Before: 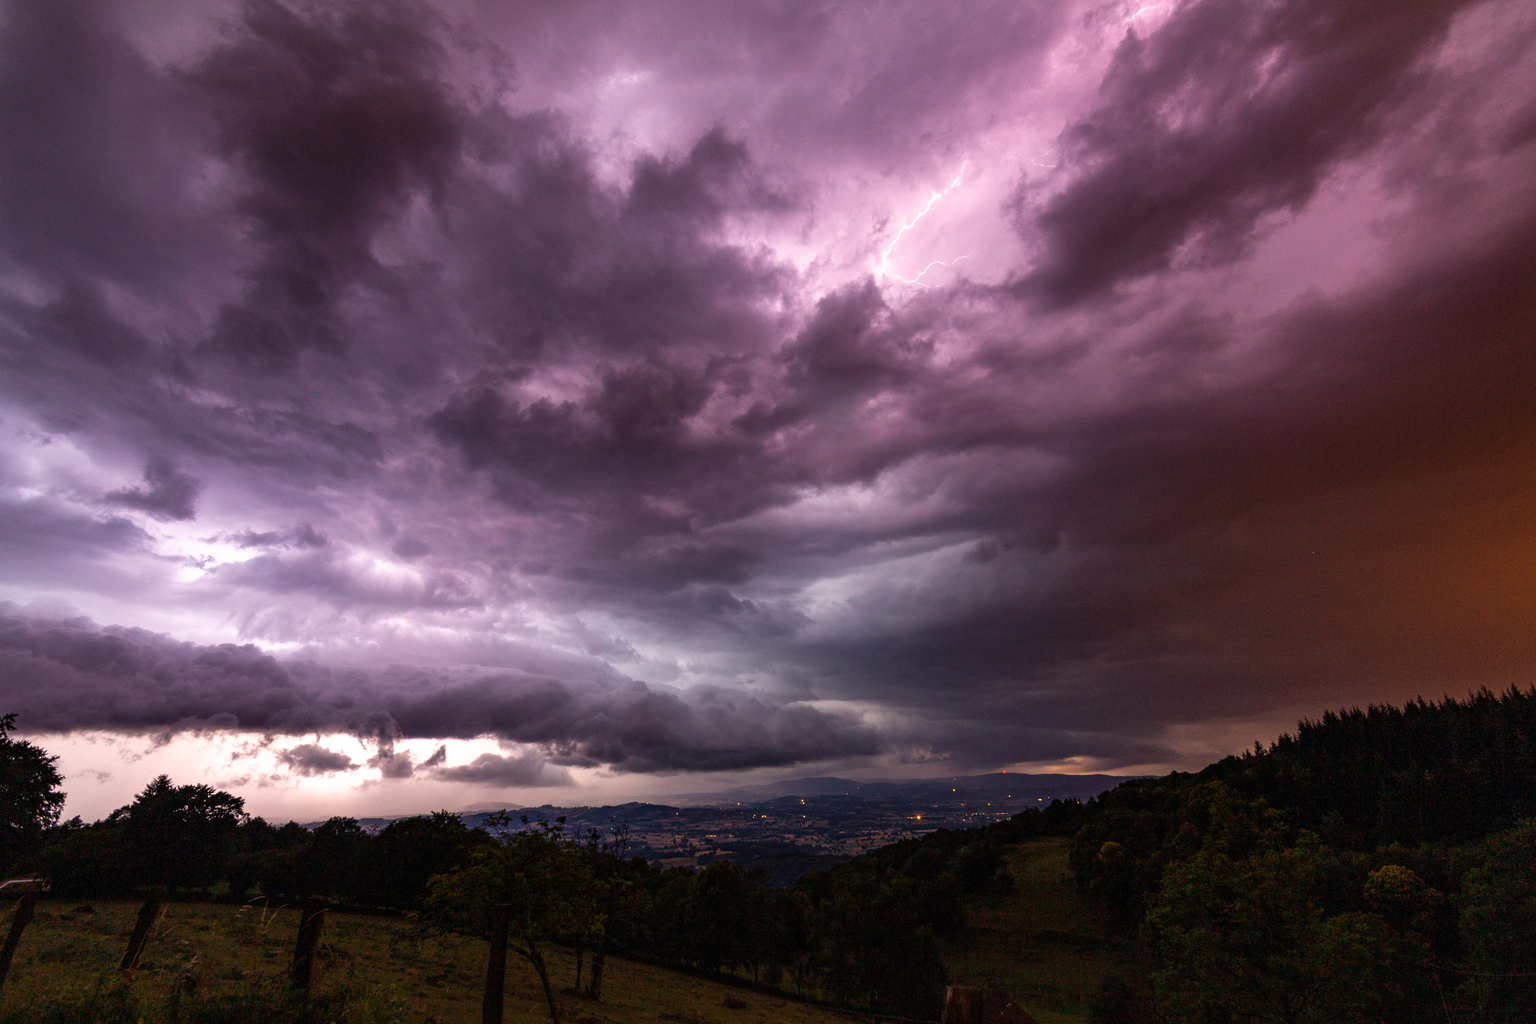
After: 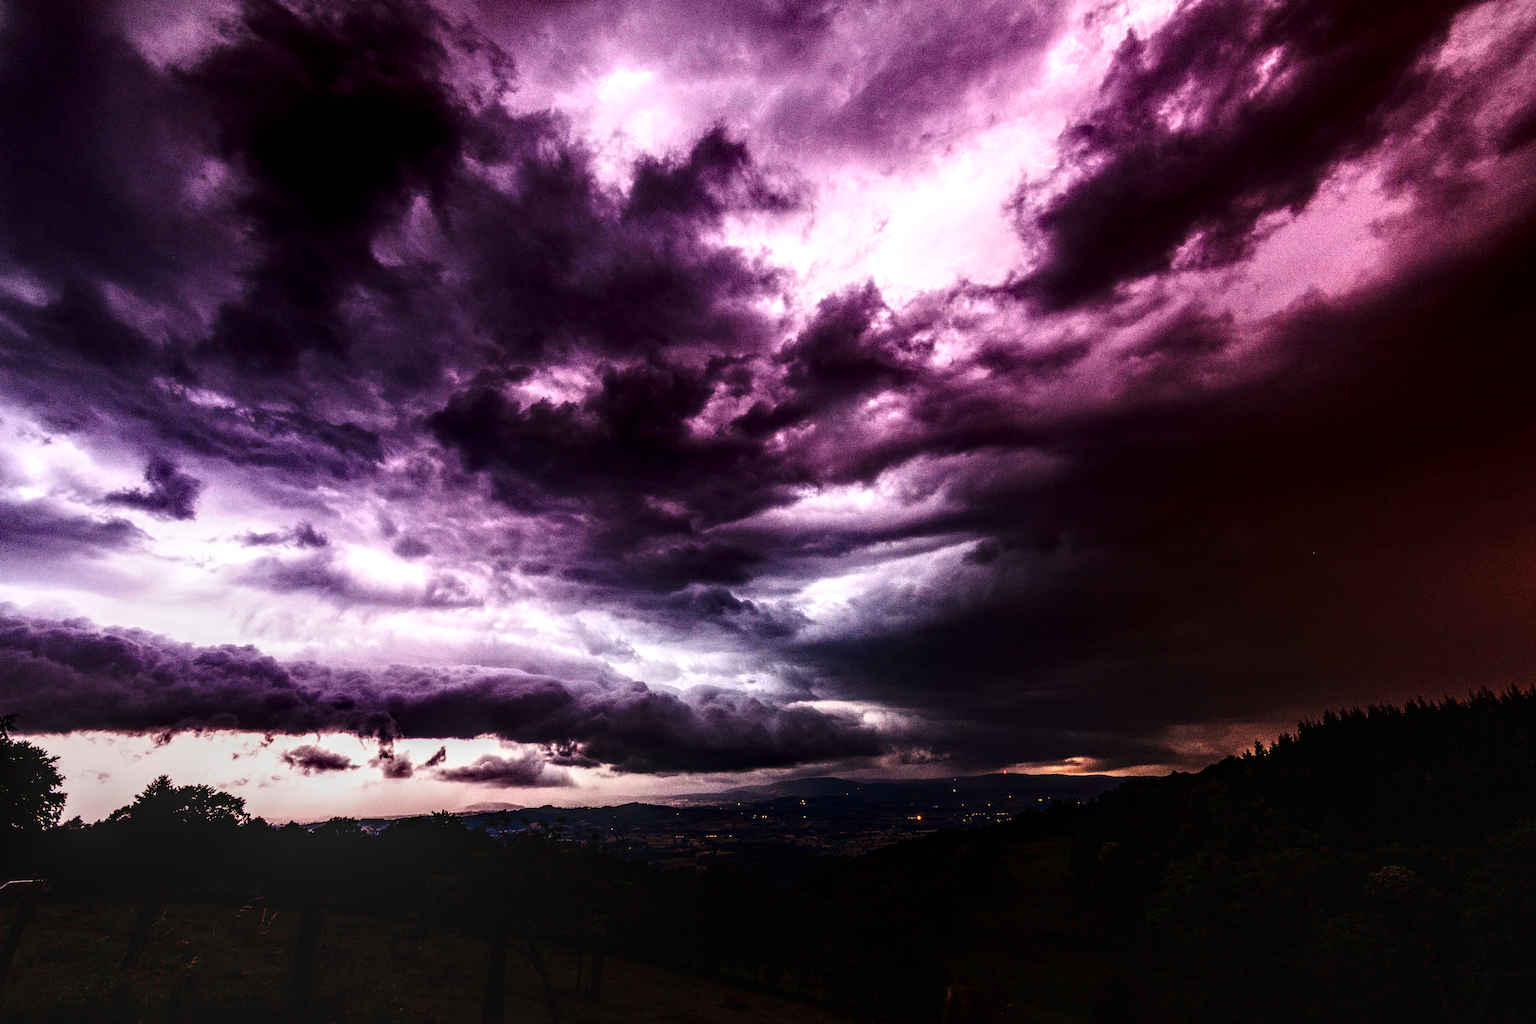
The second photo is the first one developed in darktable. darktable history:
contrast brightness saturation: contrast 0.326, brightness -0.067, saturation 0.172
local contrast: highlights 7%, shadows 37%, detail 183%, midtone range 0.464
tone curve: curves: ch0 [(0, 0.023) (0.132, 0.075) (0.251, 0.186) (0.441, 0.476) (0.662, 0.757) (0.849, 0.927) (1, 0.99)]; ch1 [(0, 0) (0.447, 0.411) (0.483, 0.469) (0.498, 0.496) (0.518, 0.514) (0.561, 0.59) (0.606, 0.659) (0.657, 0.725) (0.869, 0.916) (1, 1)]; ch2 [(0, 0) (0.307, 0.315) (0.425, 0.438) (0.483, 0.477) (0.503, 0.503) (0.526, 0.553) (0.552, 0.601) (0.615, 0.669) (0.703, 0.797) (0.985, 0.966)], preserve colors none
